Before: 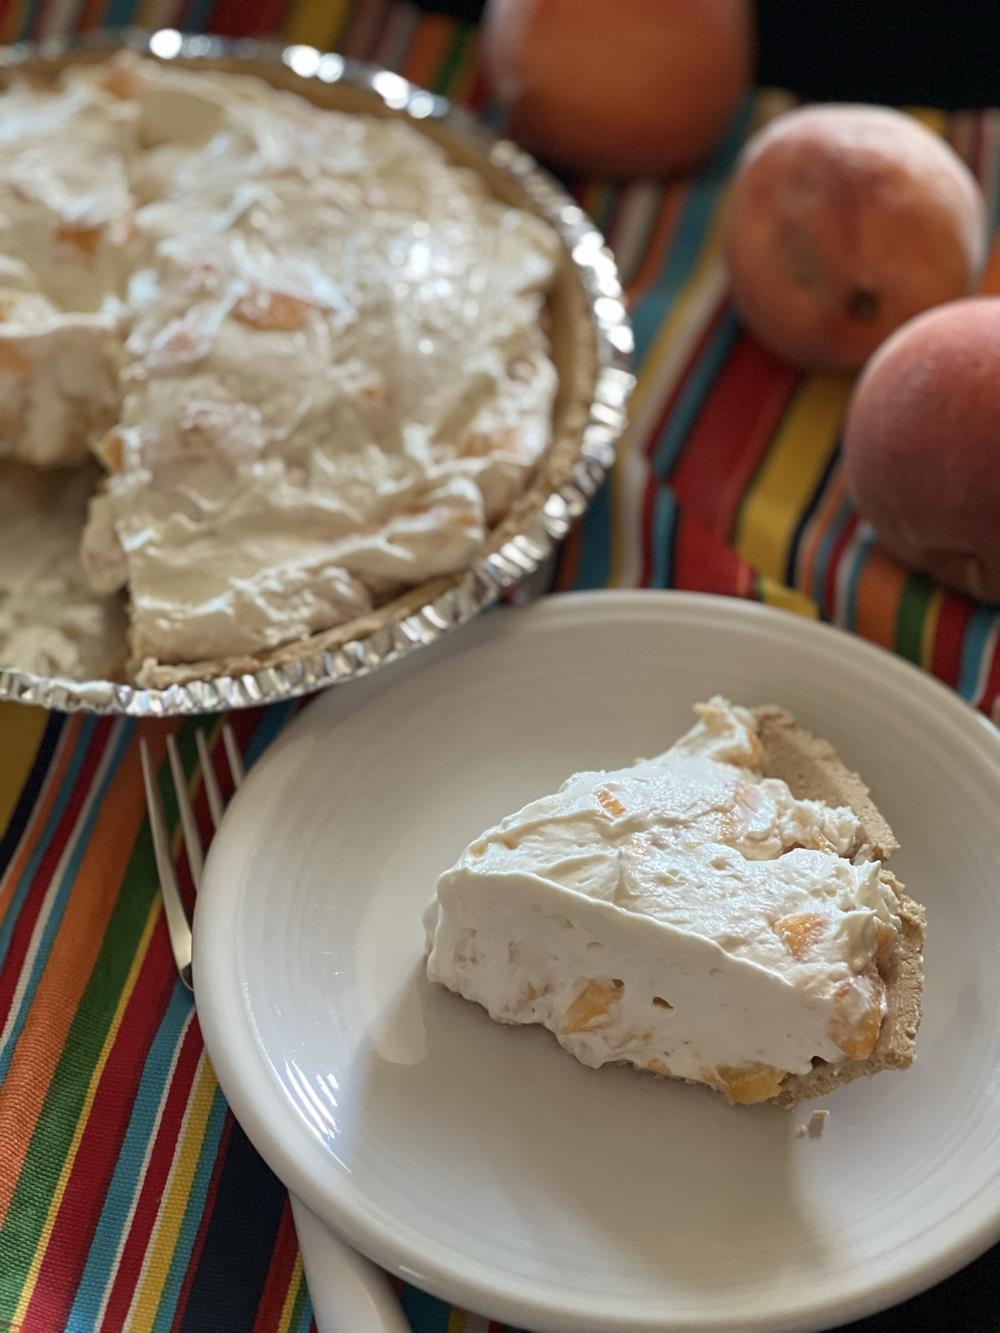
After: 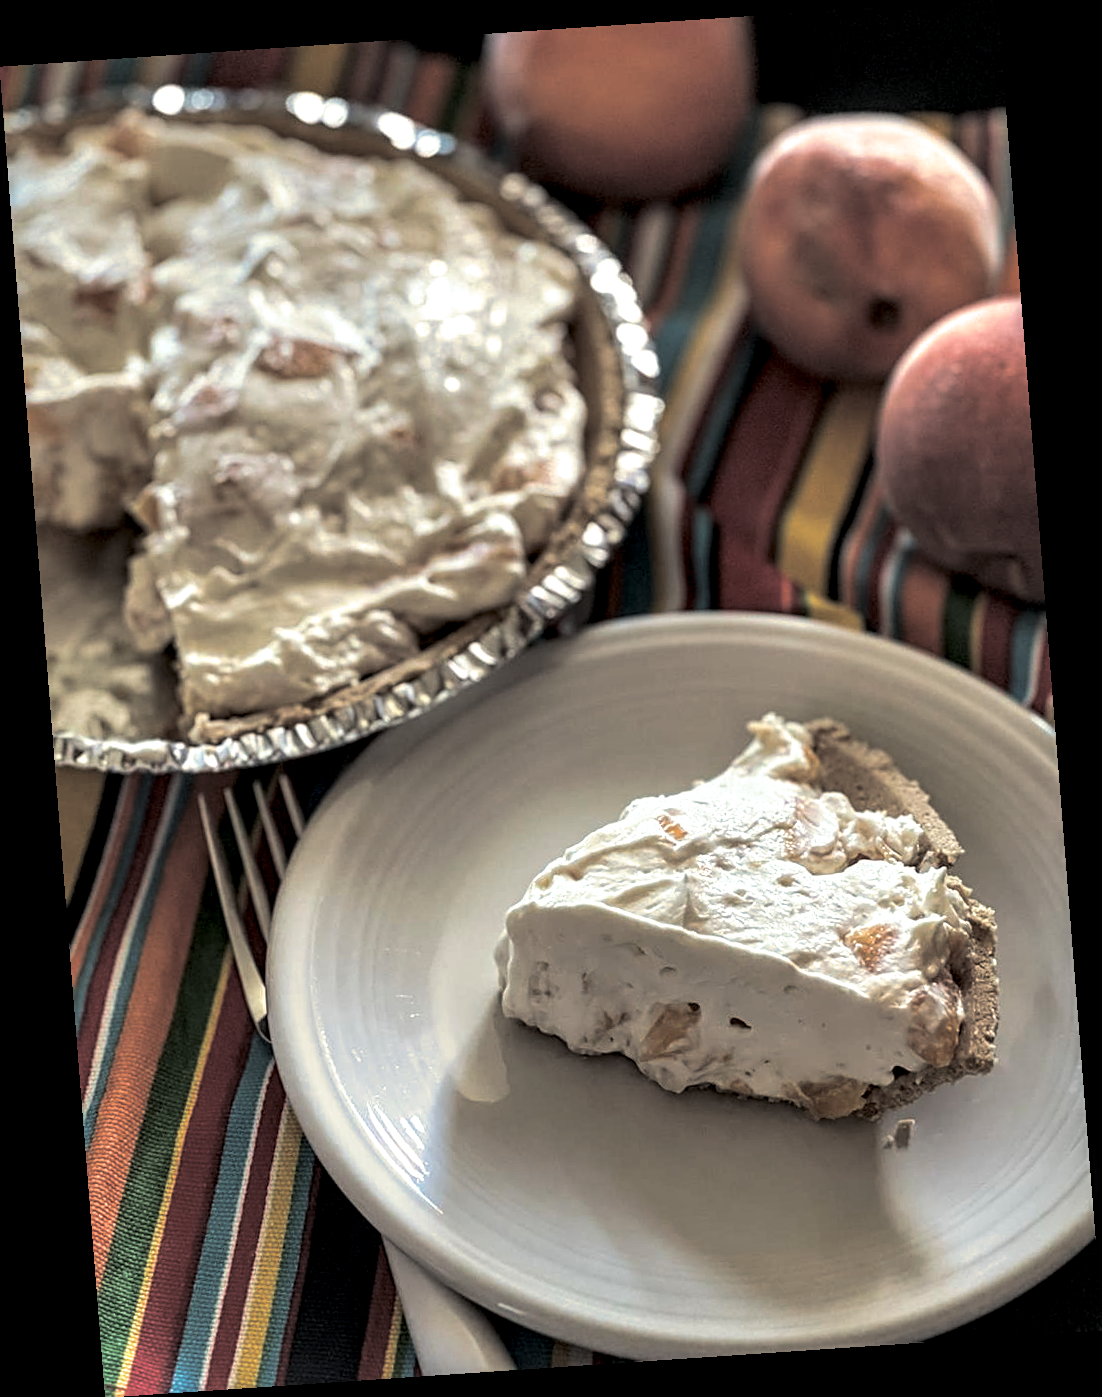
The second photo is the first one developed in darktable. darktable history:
split-toning: shadows › hue 43.2°, shadows › saturation 0, highlights › hue 50.4°, highlights › saturation 1
rotate and perspective: rotation -4.2°, shear 0.006, automatic cropping off
sharpen: amount 0.2
local contrast: highlights 19%, detail 186%
